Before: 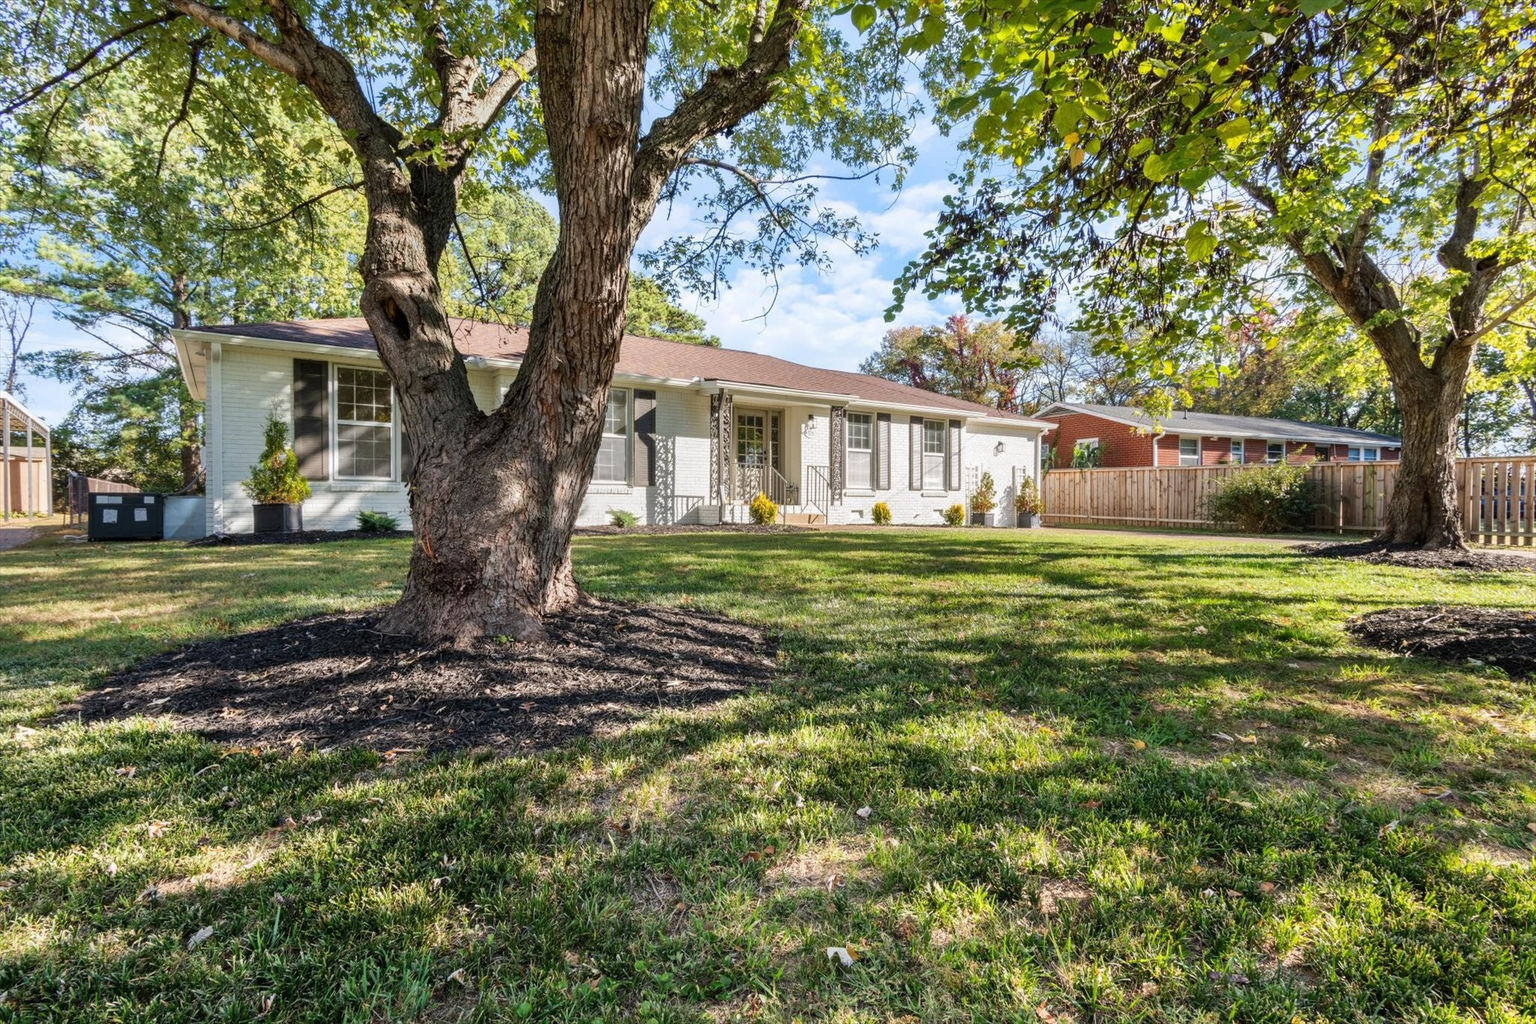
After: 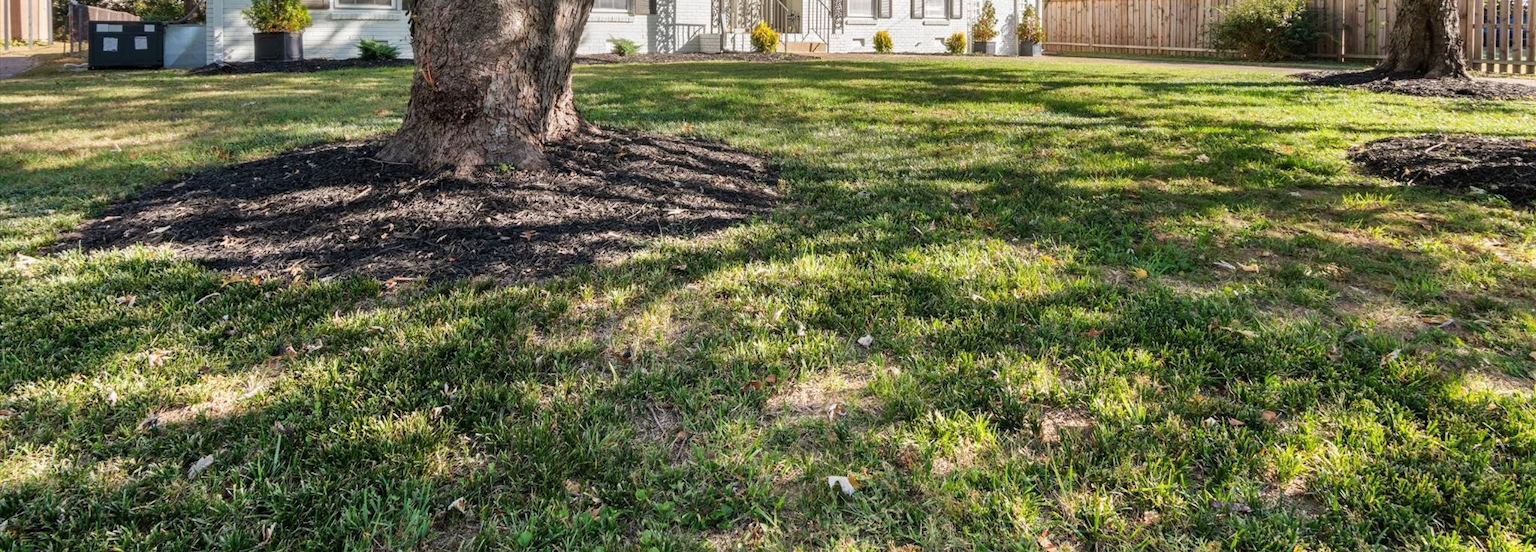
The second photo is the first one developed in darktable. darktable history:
crop and rotate: top 46.123%, right 0.1%
